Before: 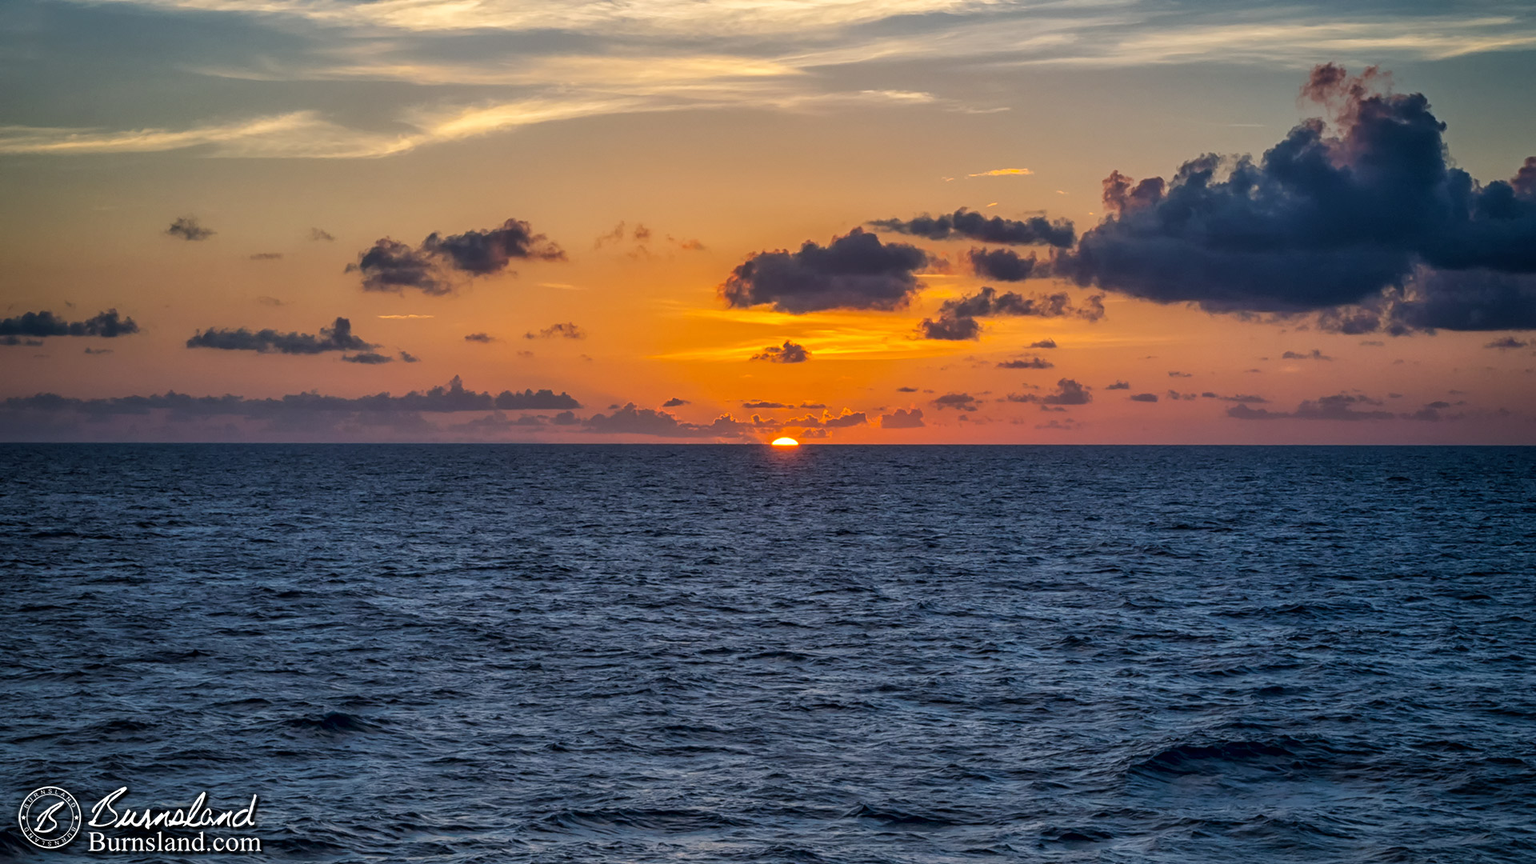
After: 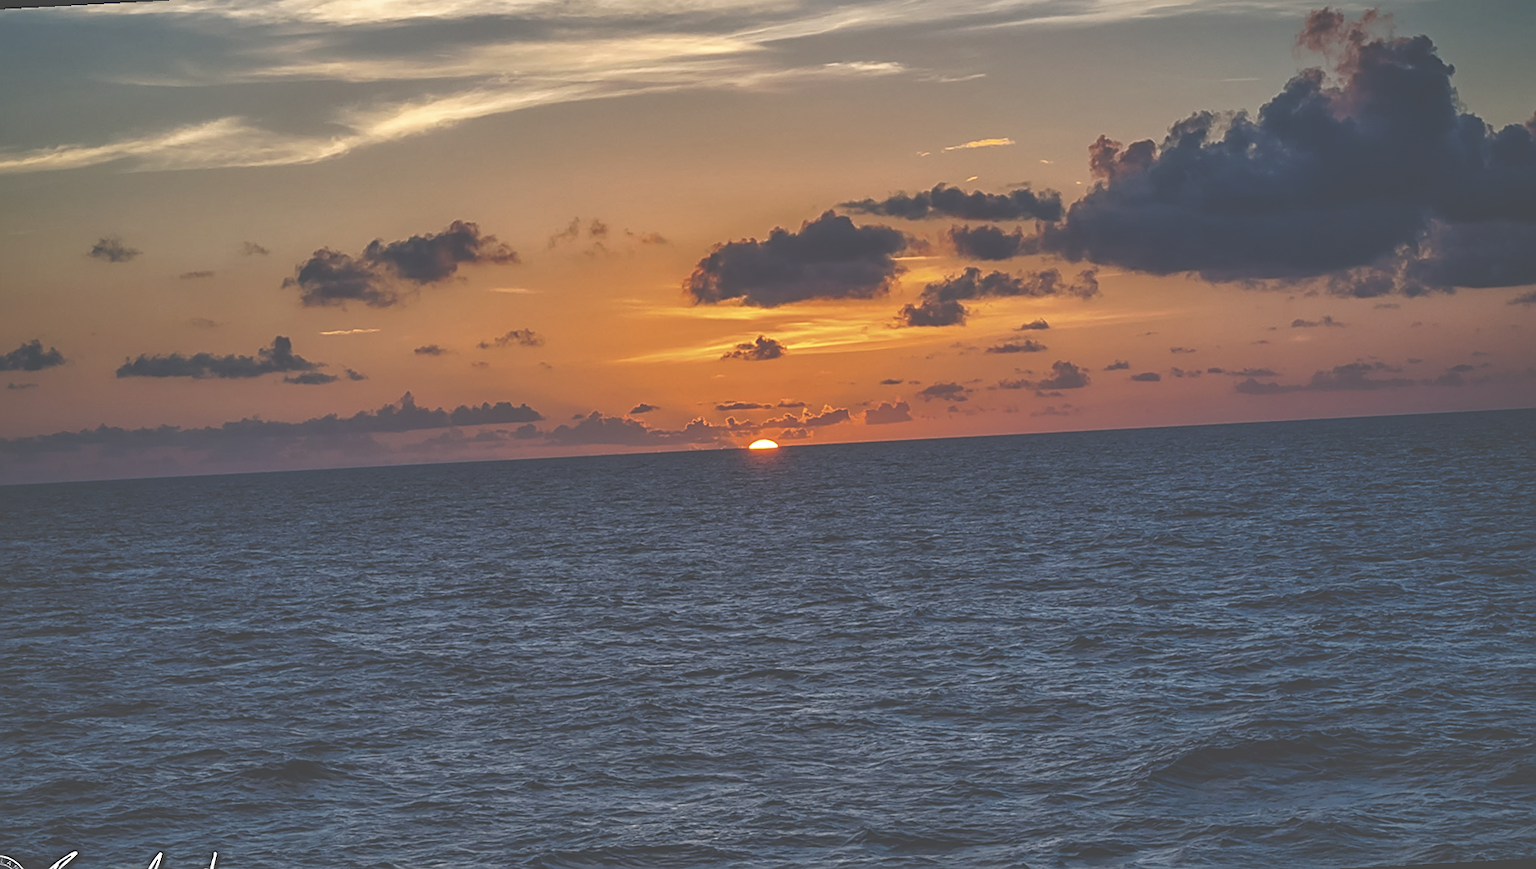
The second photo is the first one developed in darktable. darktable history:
shadows and highlights: shadows 35, highlights -35, soften with gaussian
crop and rotate: left 3.238%
tone curve: curves: ch0 [(0, 0) (0.003, 0.019) (0.011, 0.022) (0.025, 0.025) (0.044, 0.04) (0.069, 0.069) (0.1, 0.108) (0.136, 0.152) (0.177, 0.199) (0.224, 0.26) (0.277, 0.321) (0.335, 0.392) (0.399, 0.472) (0.468, 0.547) (0.543, 0.624) (0.623, 0.713) (0.709, 0.786) (0.801, 0.865) (0.898, 0.939) (1, 1)], preserve colors none
sharpen: on, module defaults
exposure: black level correction -0.087, compensate highlight preservation false
rotate and perspective: rotation -3°, crop left 0.031, crop right 0.968, crop top 0.07, crop bottom 0.93
rgb curve: curves: ch0 [(0, 0) (0.415, 0.237) (1, 1)]
